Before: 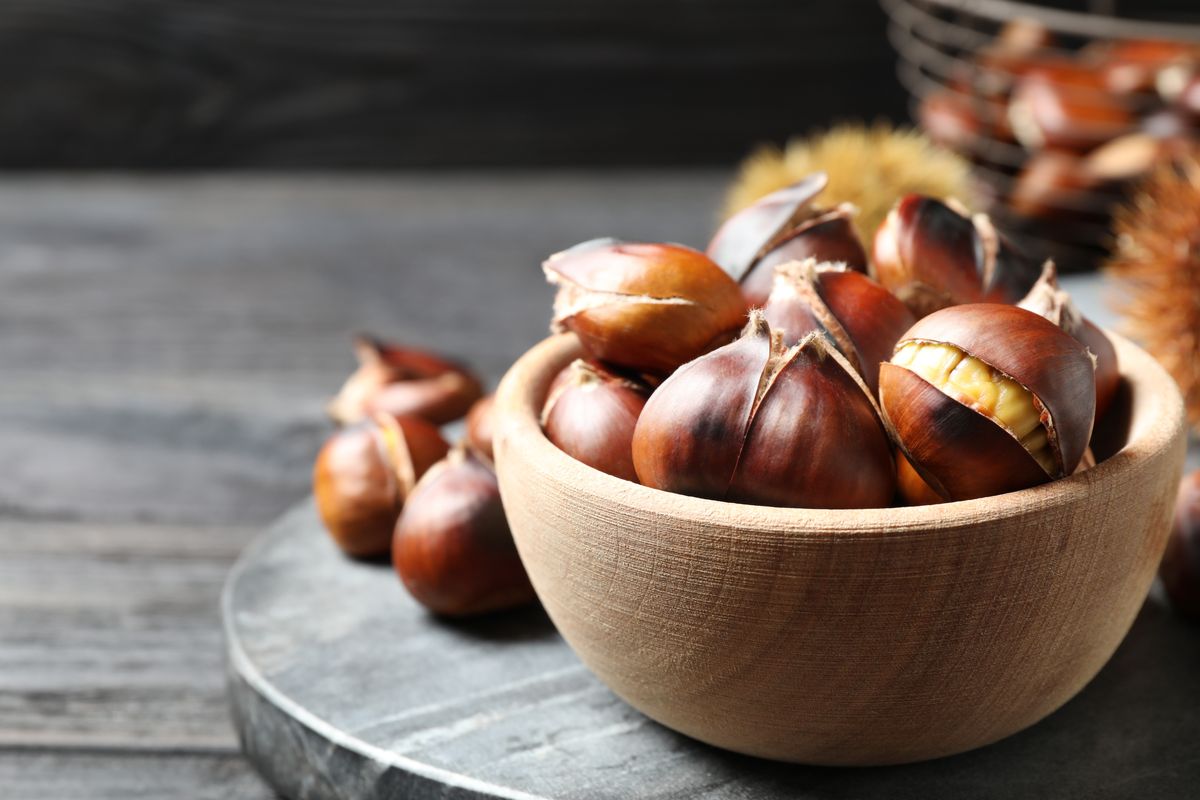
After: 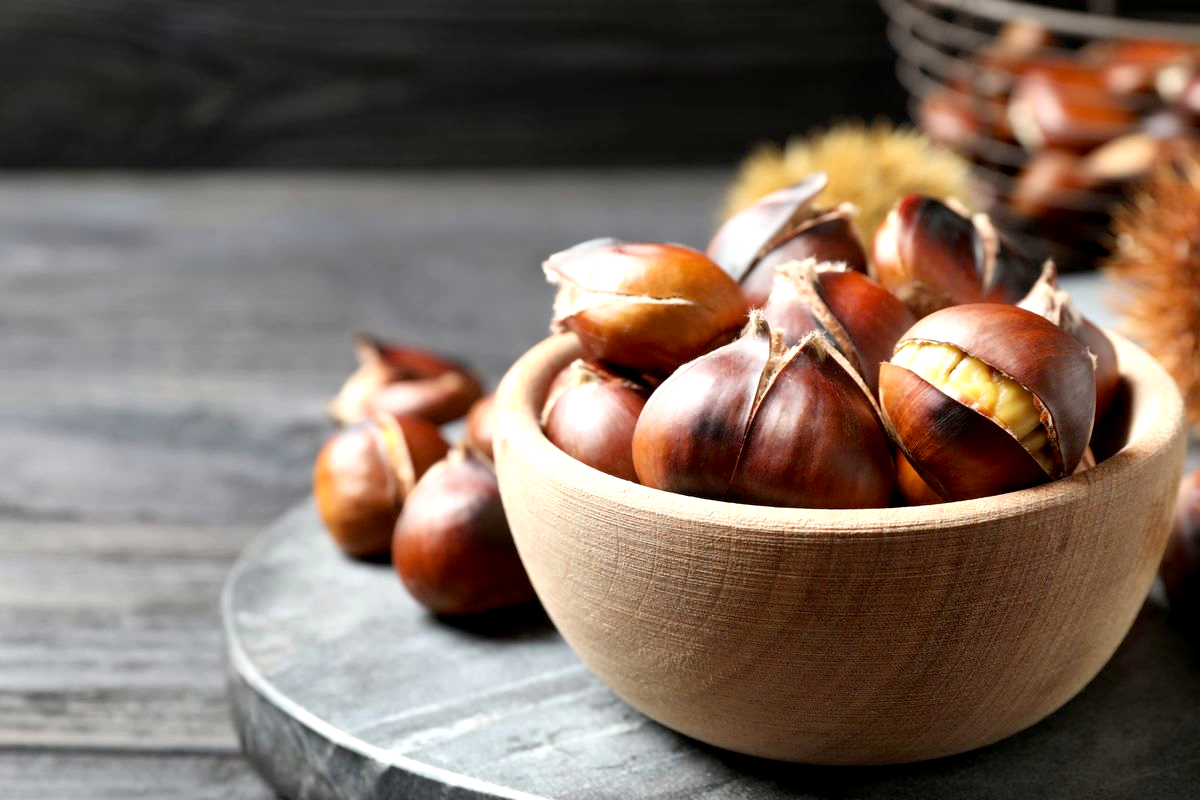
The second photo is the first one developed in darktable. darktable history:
exposure: black level correction 0.005, exposure 0.276 EV, compensate highlight preservation false
